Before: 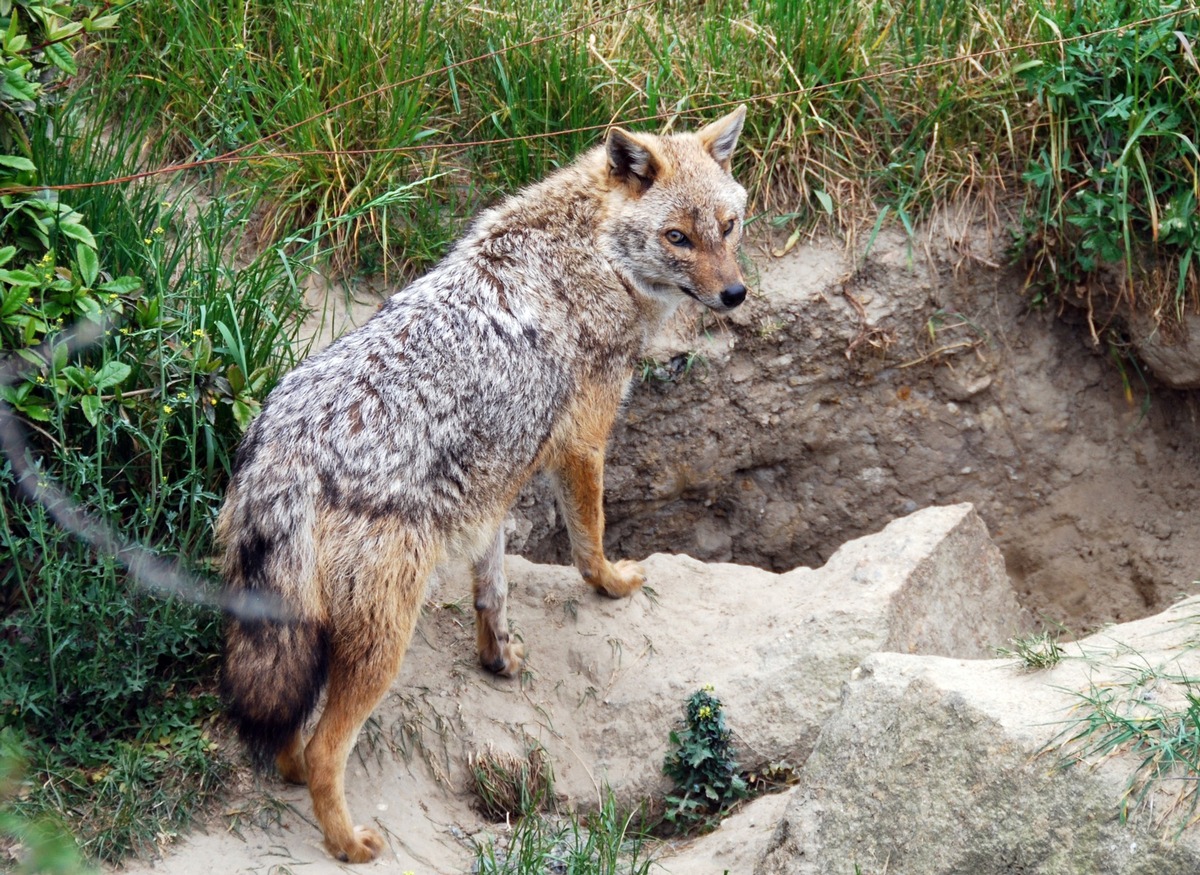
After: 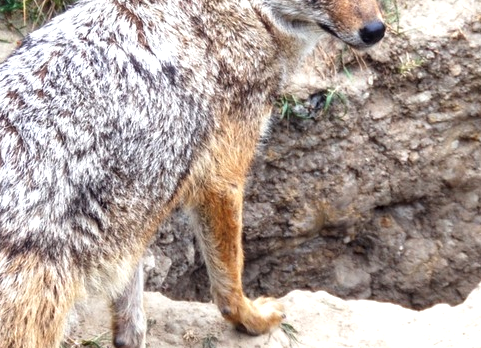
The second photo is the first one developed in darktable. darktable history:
crop: left 30.127%, top 30.142%, right 29.765%, bottom 30%
exposure: black level correction -0.002, exposure 0.534 EV, compensate highlight preservation false
local contrast: on, module defaults
